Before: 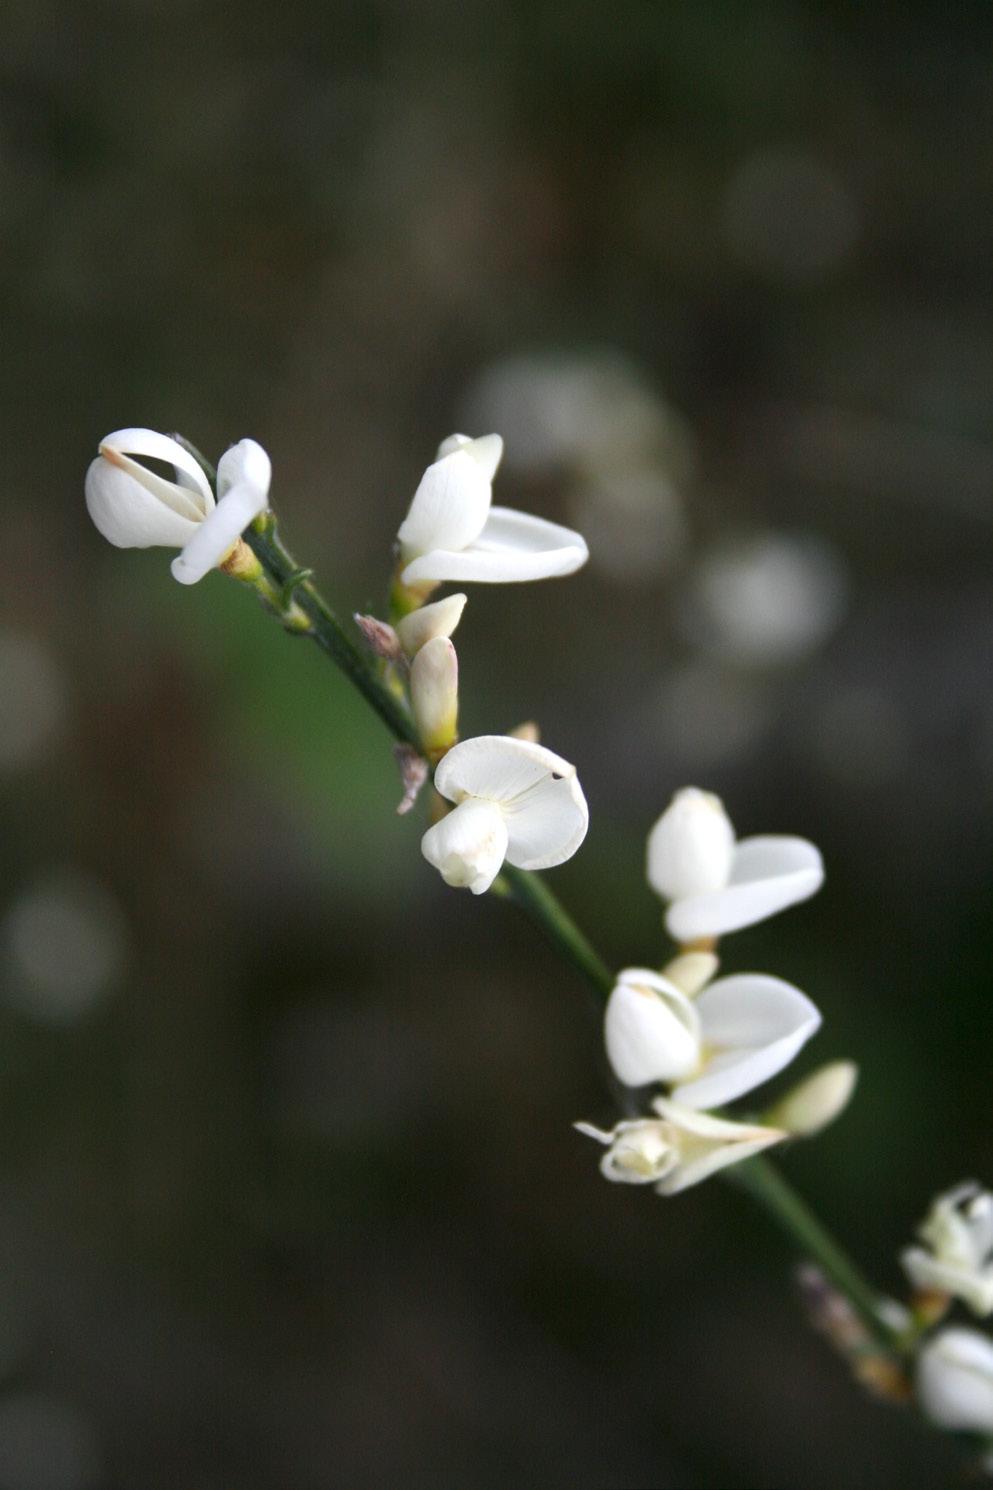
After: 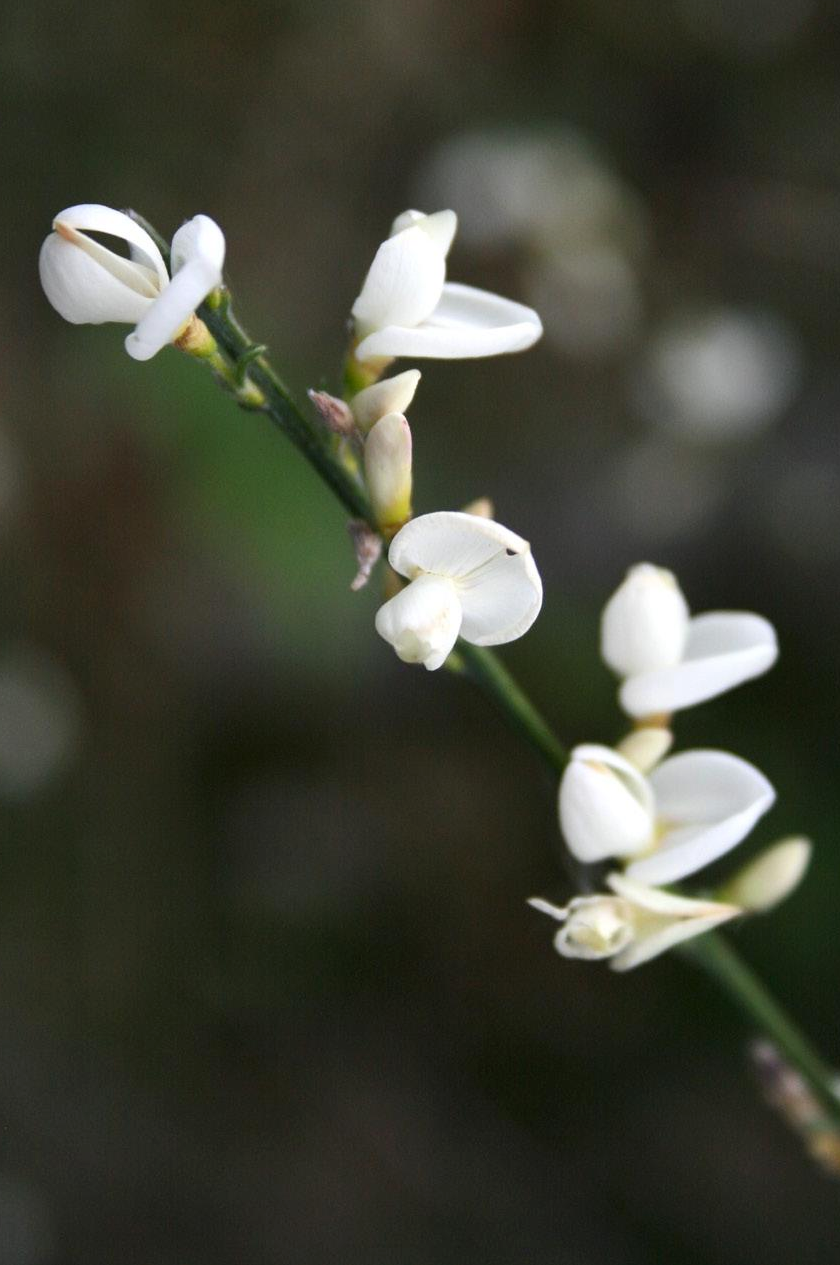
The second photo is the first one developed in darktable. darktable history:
shadows and highlights: shadows 25.21, highlights -48.08, soften with gaussian
crop and rotate: left 4.651%, top 15.038%, right 10.674%
contrast brightness saturation: contrast 0.083, saturation 0.024
